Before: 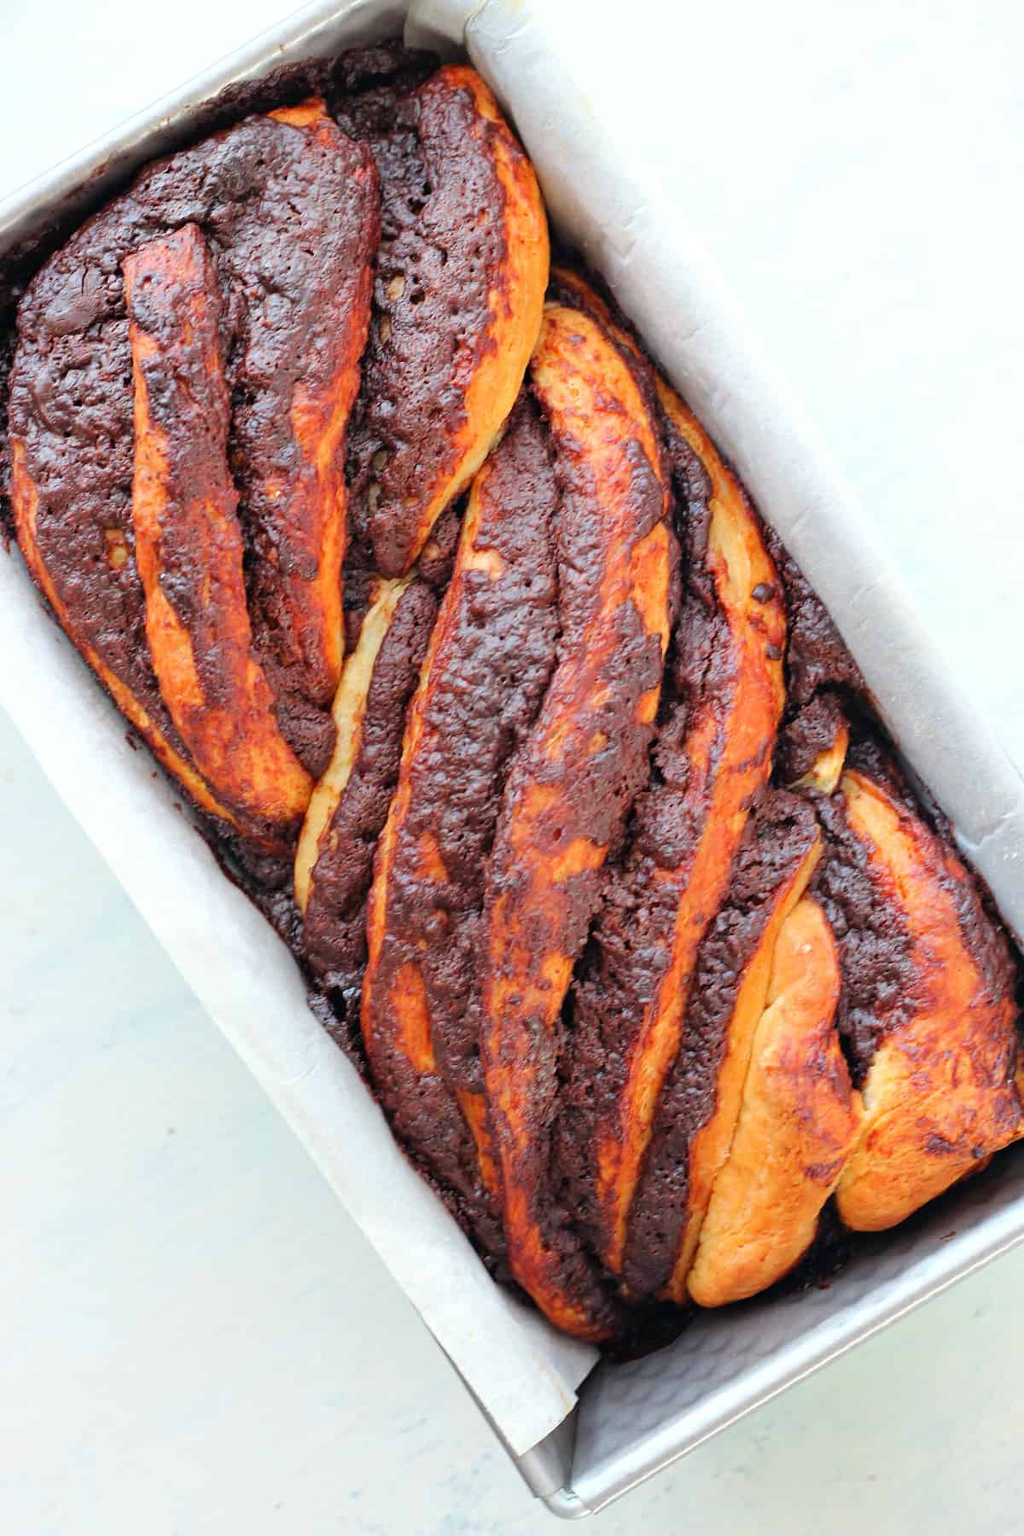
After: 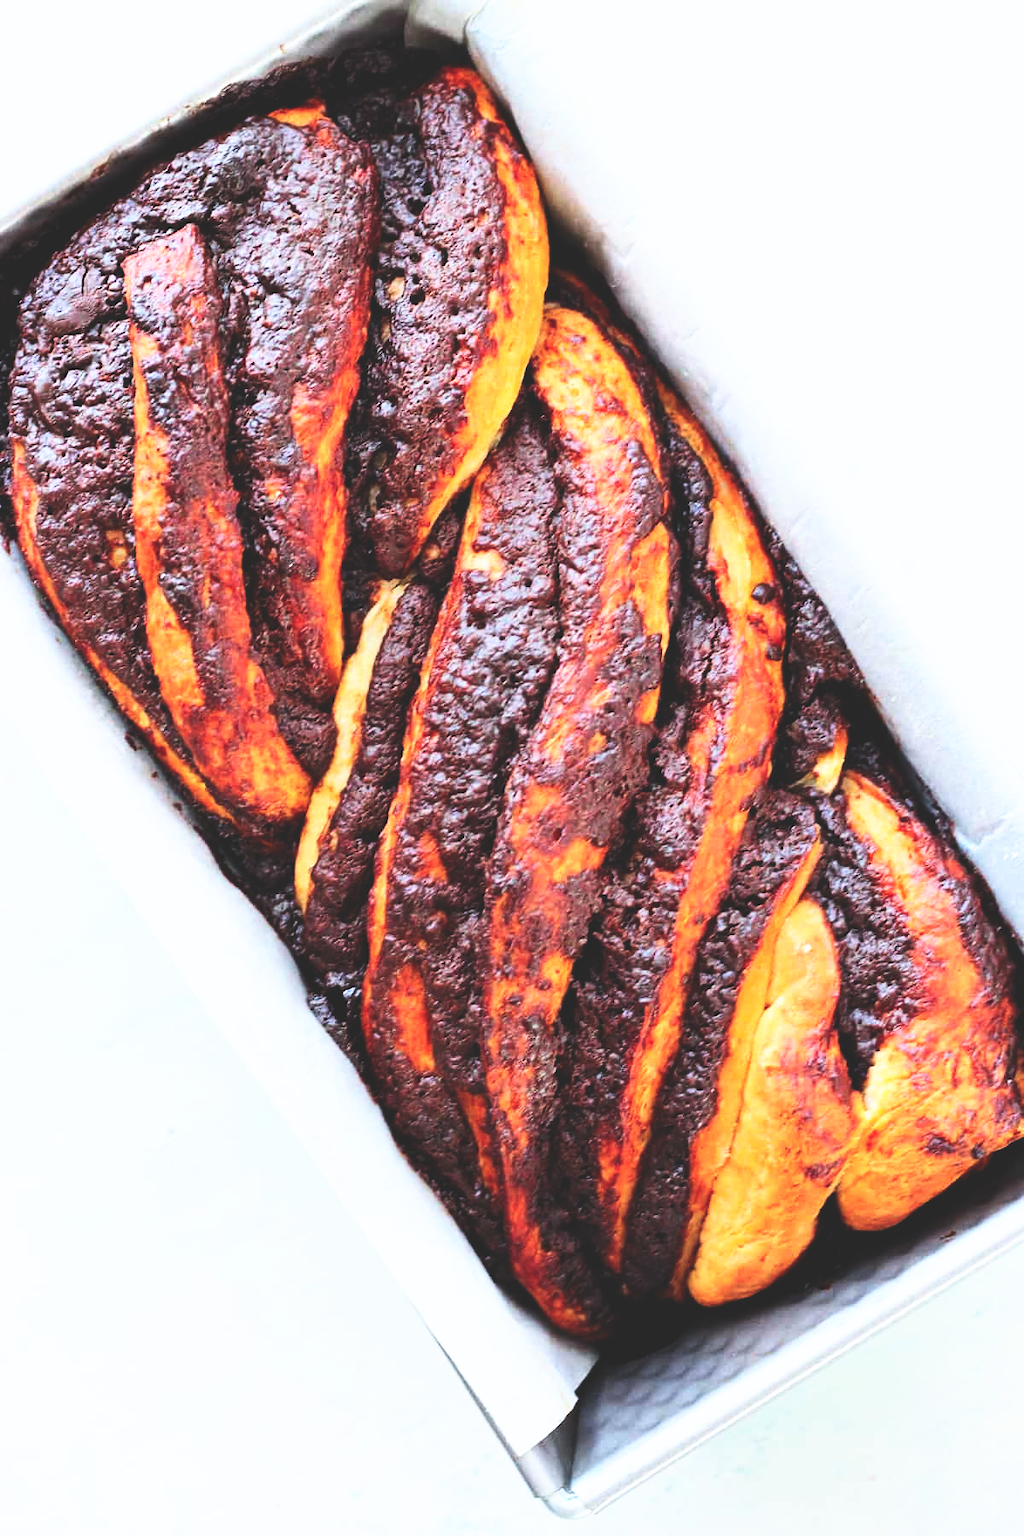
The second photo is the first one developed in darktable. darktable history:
base curve: curves: ch0 [(0, 0.036) (0.007, 0.037) (0.604, 0.887) (1, 1)], preserve colors none
contrast brightness saturation: contrast 0.22
exposure: exposure -0.116 EV, compensate exposure bias true, compensate highlight preservation false
white balance: red 0.967, blue 1.049
